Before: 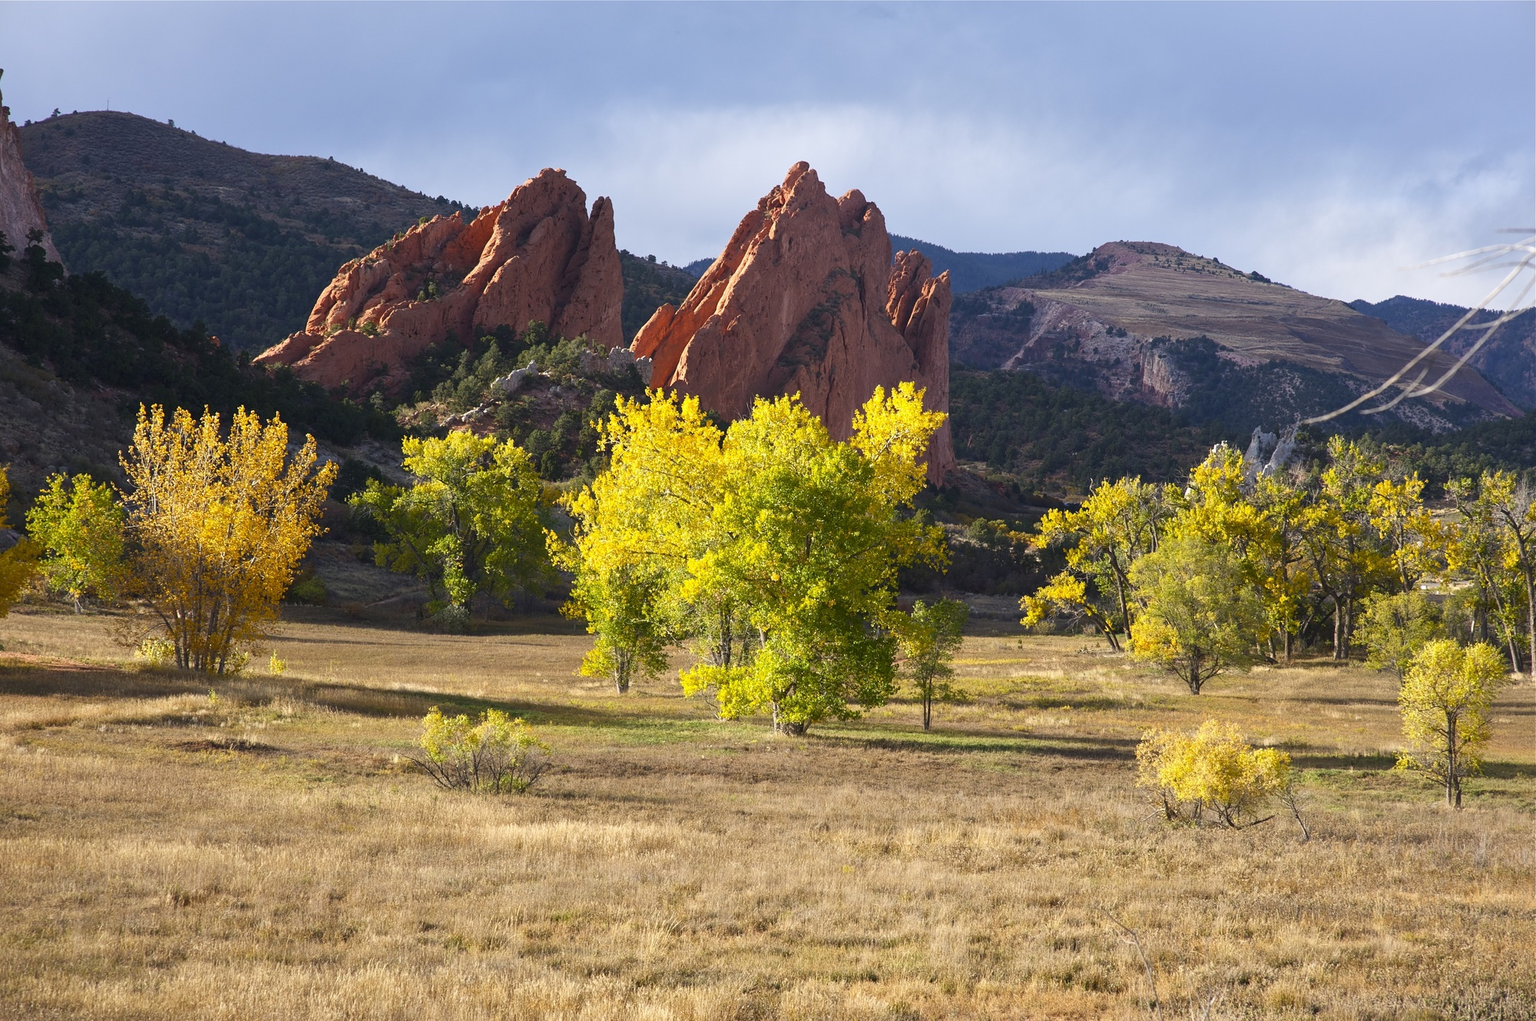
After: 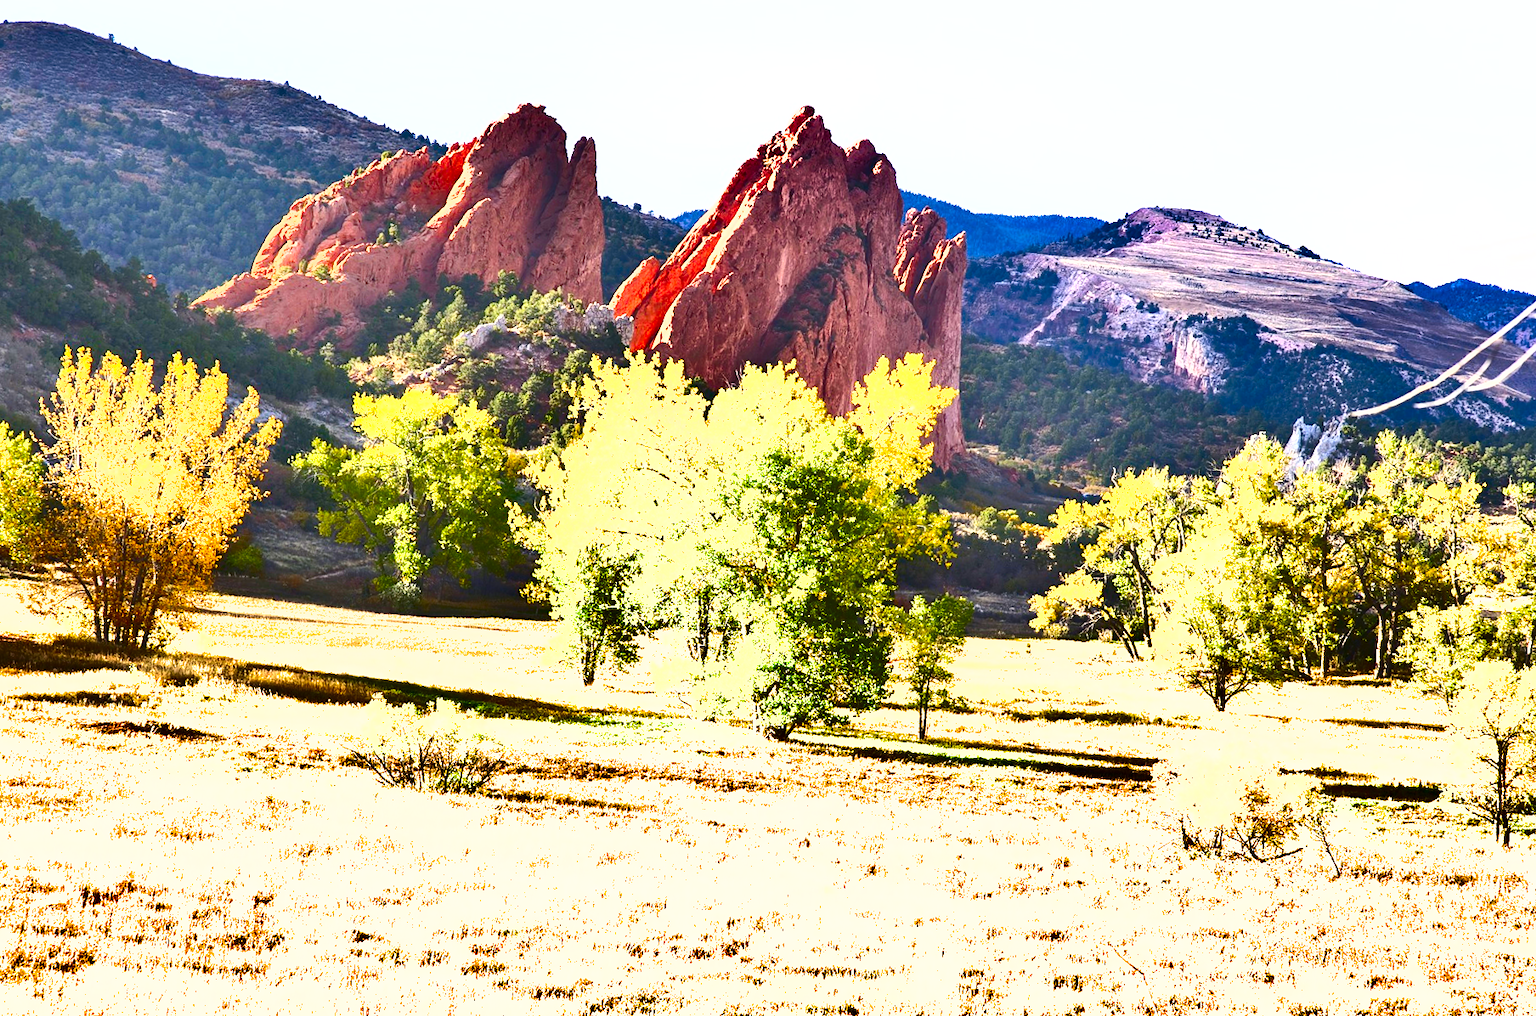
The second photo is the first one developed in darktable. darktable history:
color balance rgb: shadows lift › chroma 4.019%, shadows lift › hue 88.21°, perceptual saturation grading › global saturation 20%, perceptual saturation grading › highlights -25.732%, perceptual saturation grading › shadows 49.891%
crop and rotate: angle -2.11°, left 3.14%, top 4.282%, right 1.494%, bottom 0.71%
exposure: black level correction 0, exposure 2.107 EV, compensate highlight preservation false
tone equalizer: mask exposure compensation -0.499 EV
shadows and highlights: shadows 20.85, highlights -82.2, soften with gaussian
color correction: highlights a* 0.337, highlights b* 2.68, shadows a* -1.11, shadows b* -4.05
contrast brightness saturation: contrast 0.198, brightness 0.163, saturation 0.225
